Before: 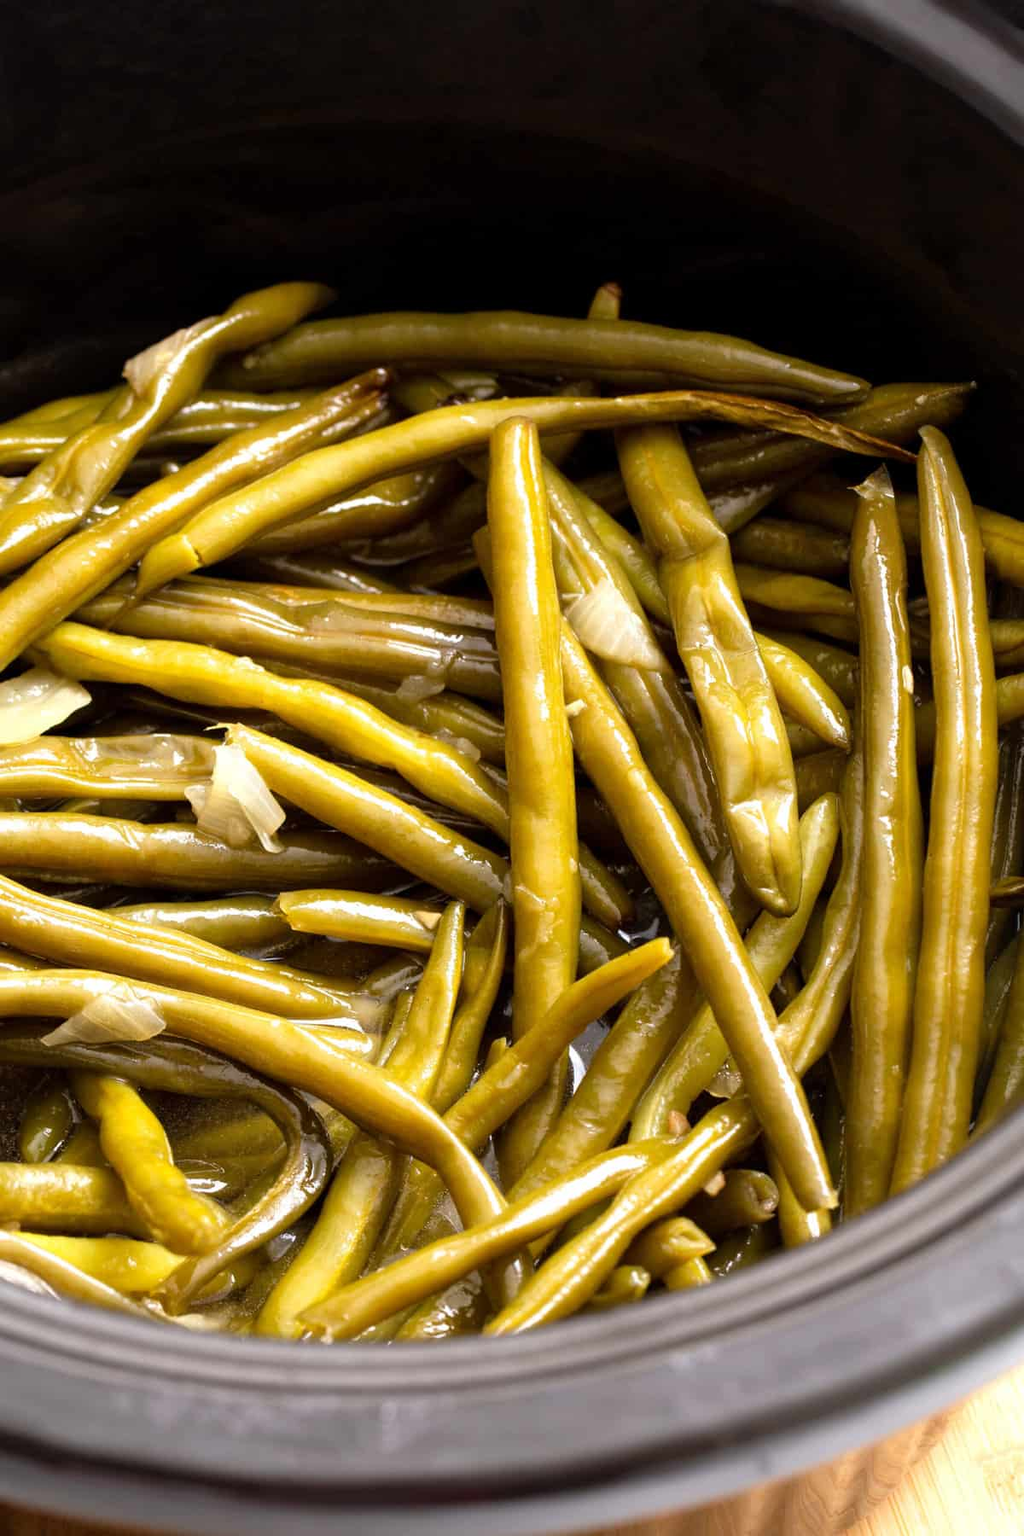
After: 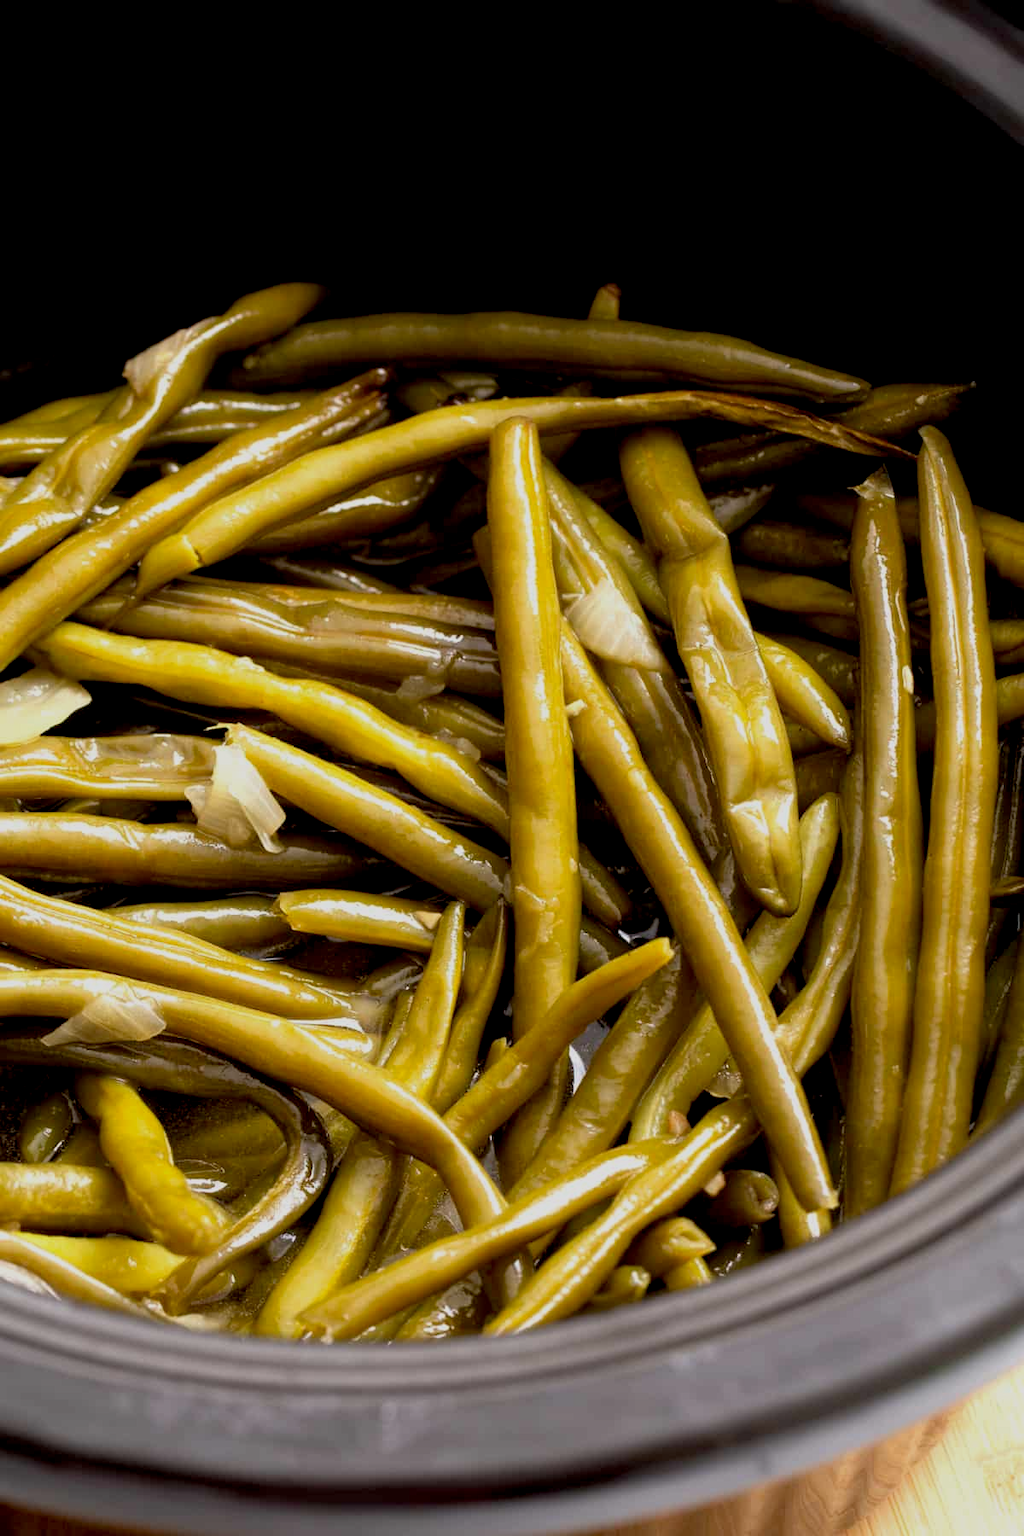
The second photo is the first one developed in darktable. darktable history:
exposure: black level correction 0.011, exposure -0.472 EV, compensate highlight preservation false
